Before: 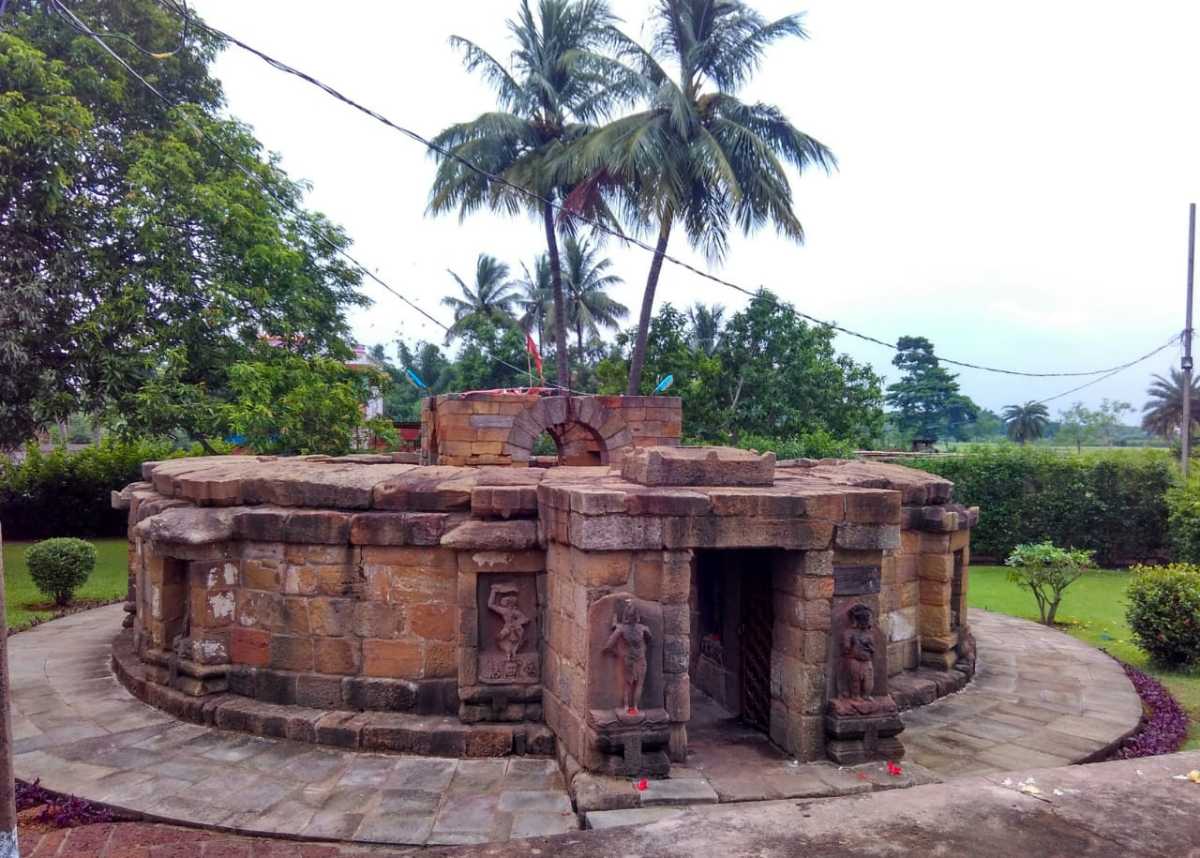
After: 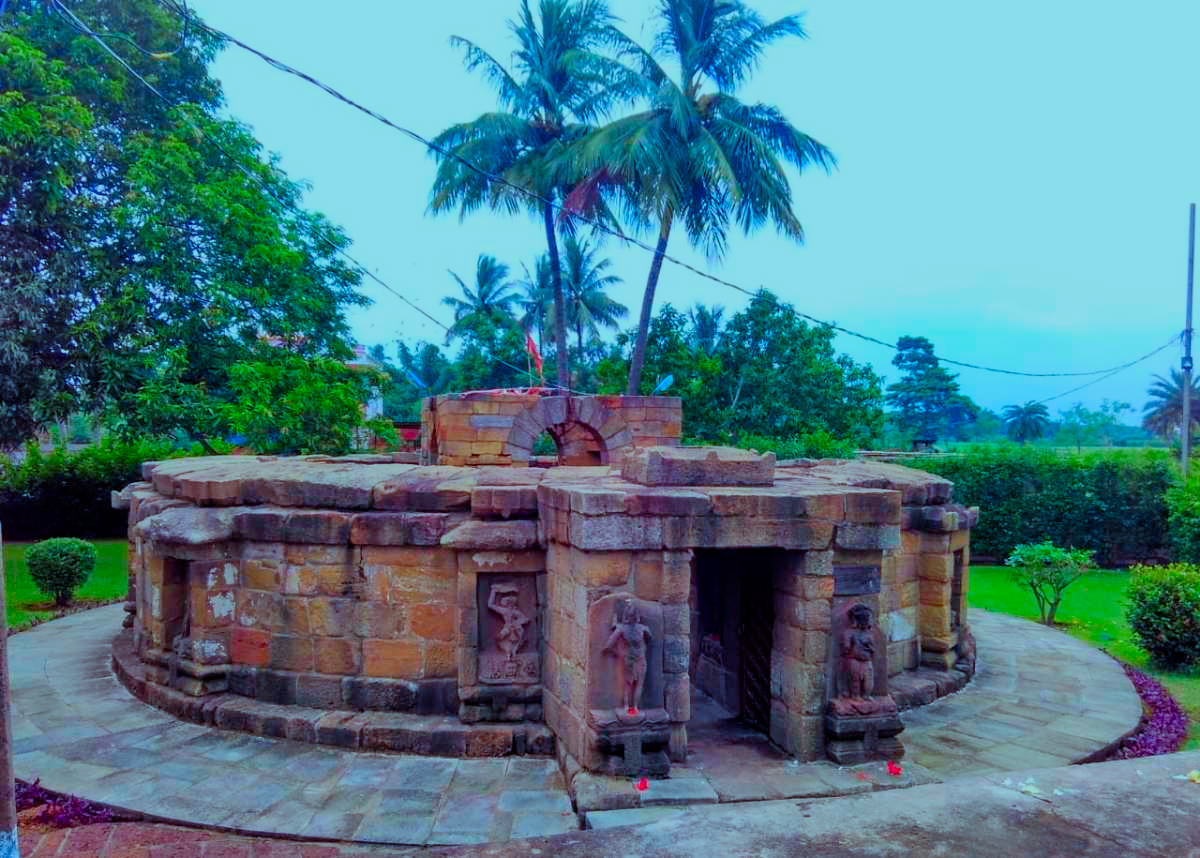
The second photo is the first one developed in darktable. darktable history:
color correction: highlights a* -10.77, highlights b* 9.8, saturation 1.72
filmic rgb: hardness 4.17, contrast 0.921
color calibration: x 0.396, y 0.386, temperature 3669 K
